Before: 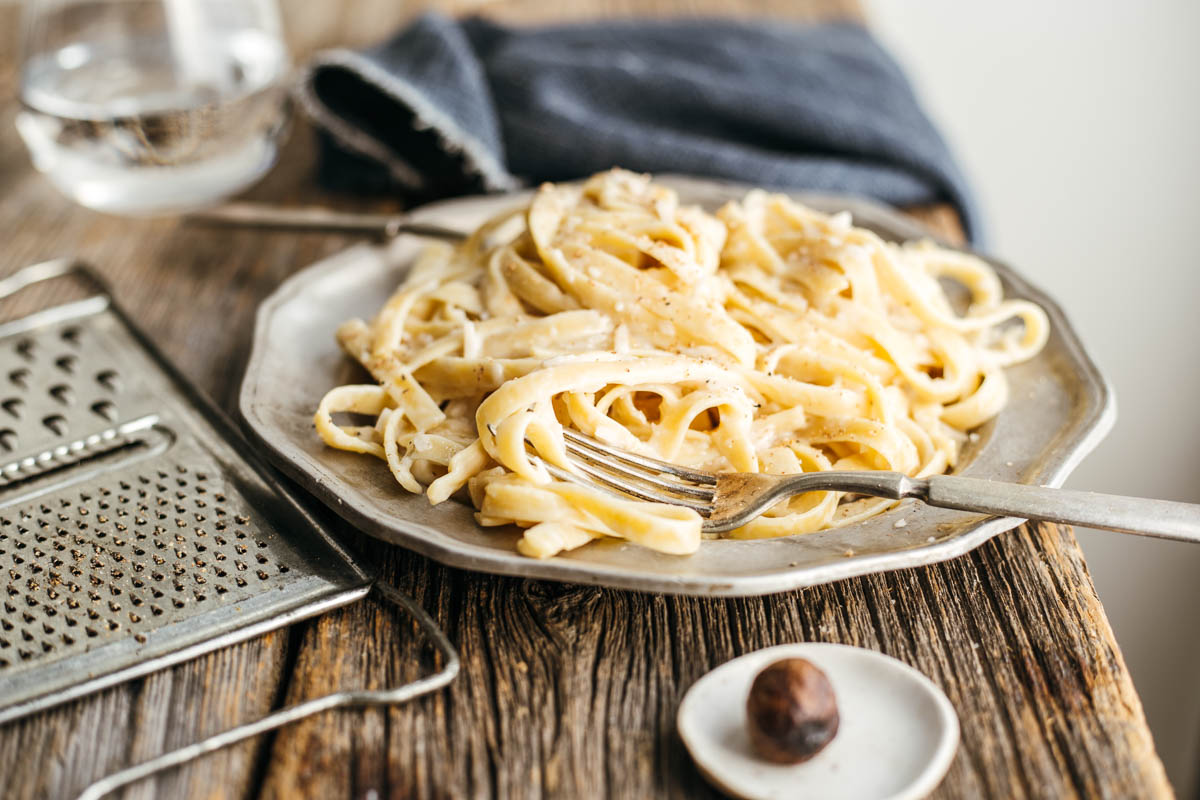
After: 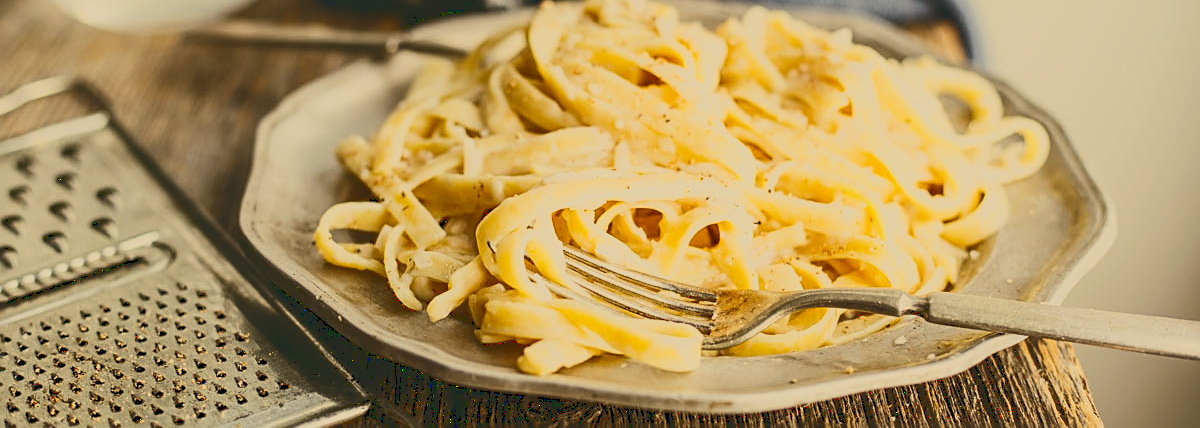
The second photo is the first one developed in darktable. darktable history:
tone curve: curves: ch0 [(0, 0.148) (0.191, 0.225) (0.712, 0.695) (0.864, 0.797) (1, 0.839)]
crop and rotate: top 23.043%, bottom 23.437%
color correction: highlights a* 2.72, highlights b* 22.8
sharpen: on, module defaults
